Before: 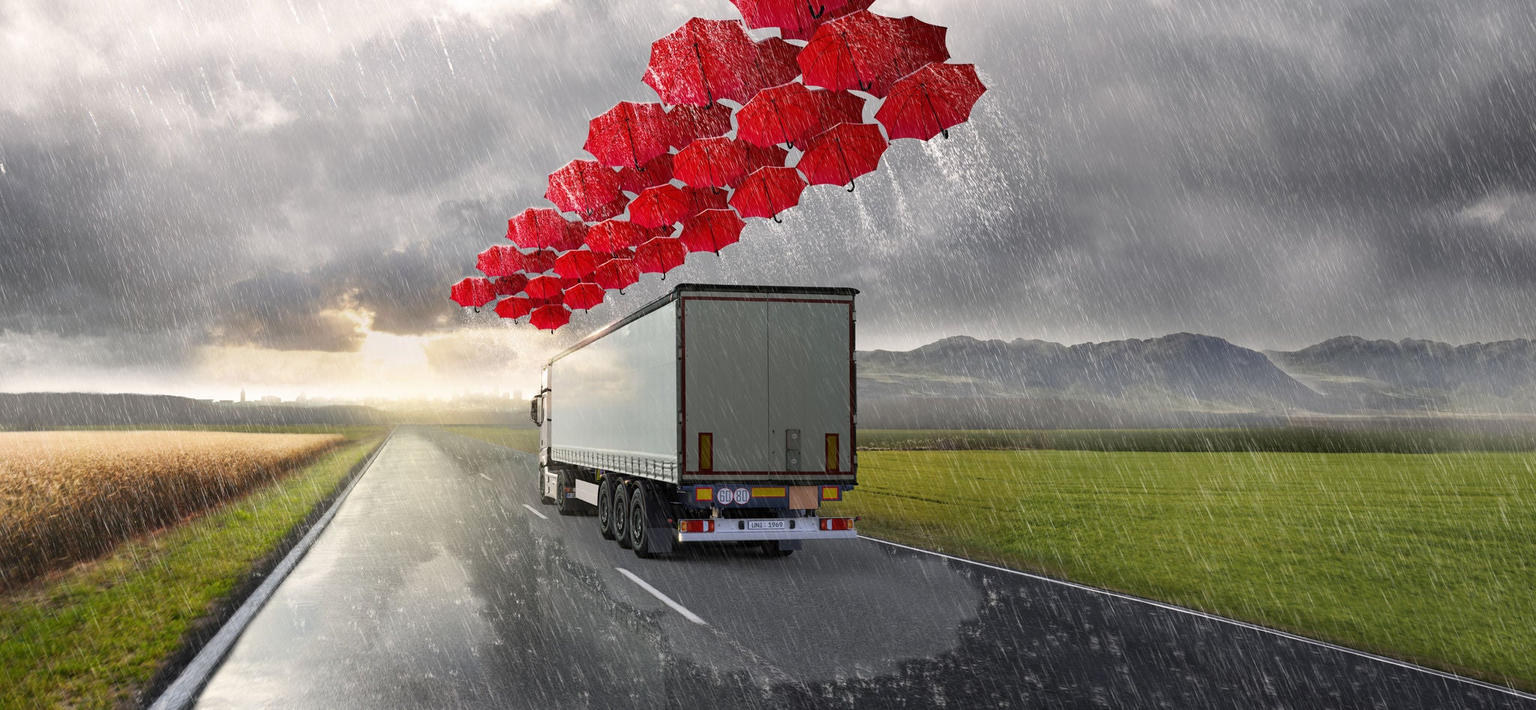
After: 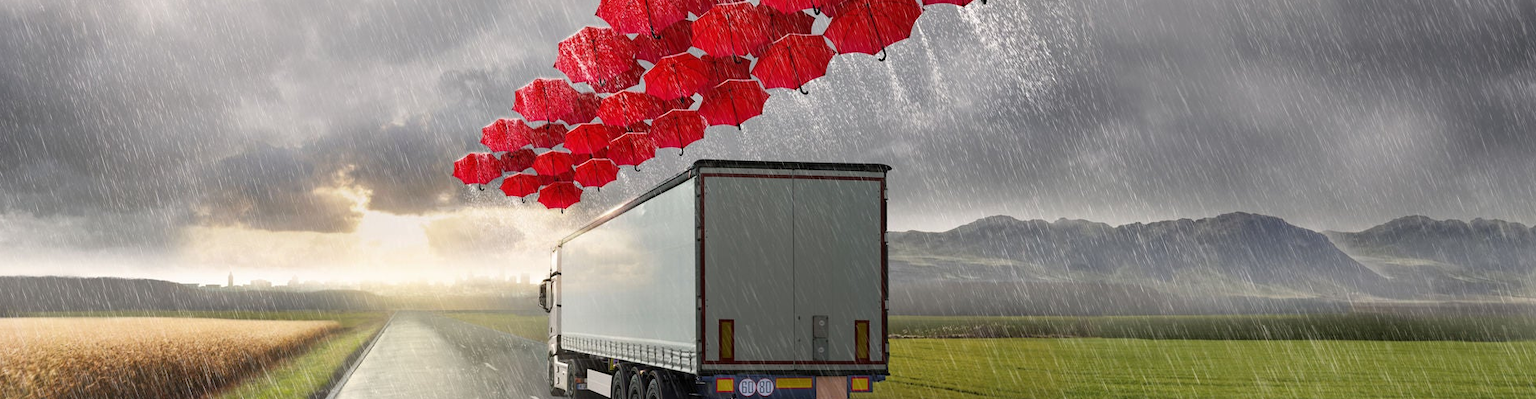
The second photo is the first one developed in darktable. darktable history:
crop: left 1.838%, top 19.06%, right 4.807%, bottom 28.387%
